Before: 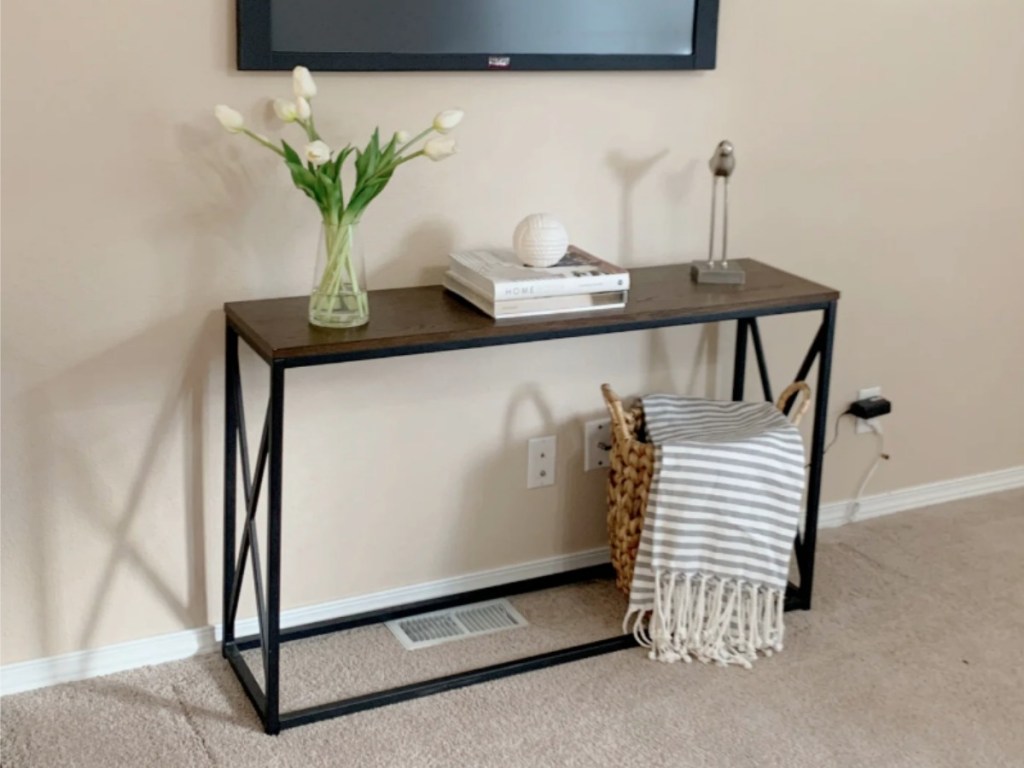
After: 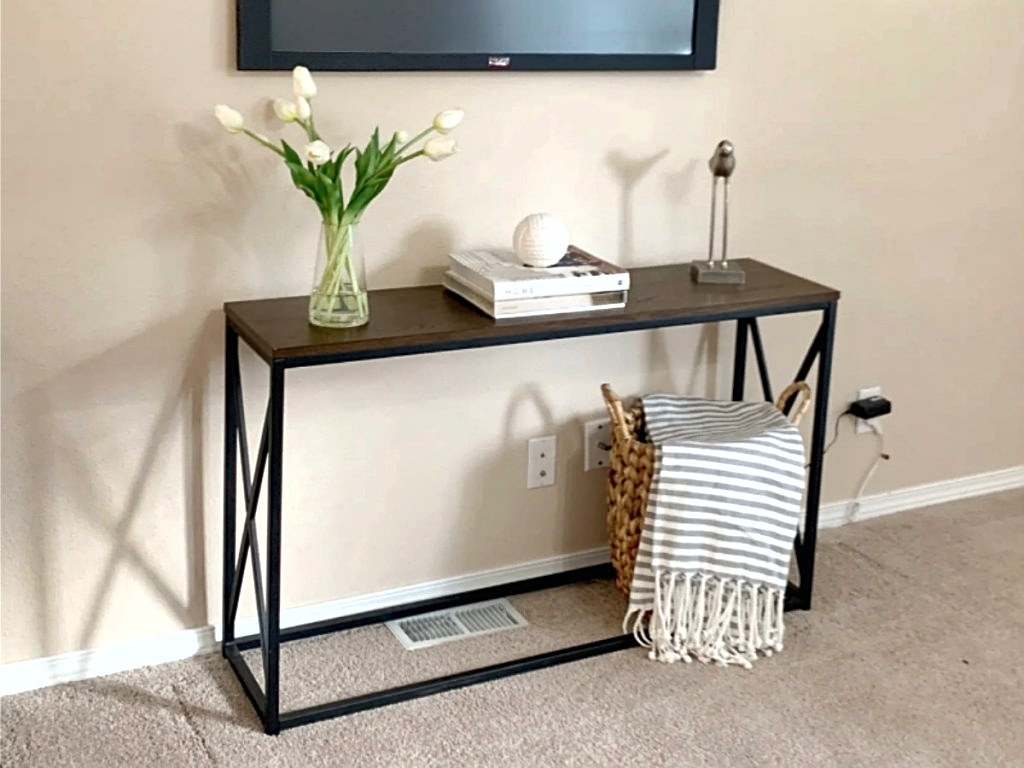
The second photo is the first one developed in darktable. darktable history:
exposure: black level correction 0, exposure 0.499 EV, compensate exposure bias true, compensate highlight preservation false
shadows and highlights: soften with gaussian
sharpen: on, module defaults
